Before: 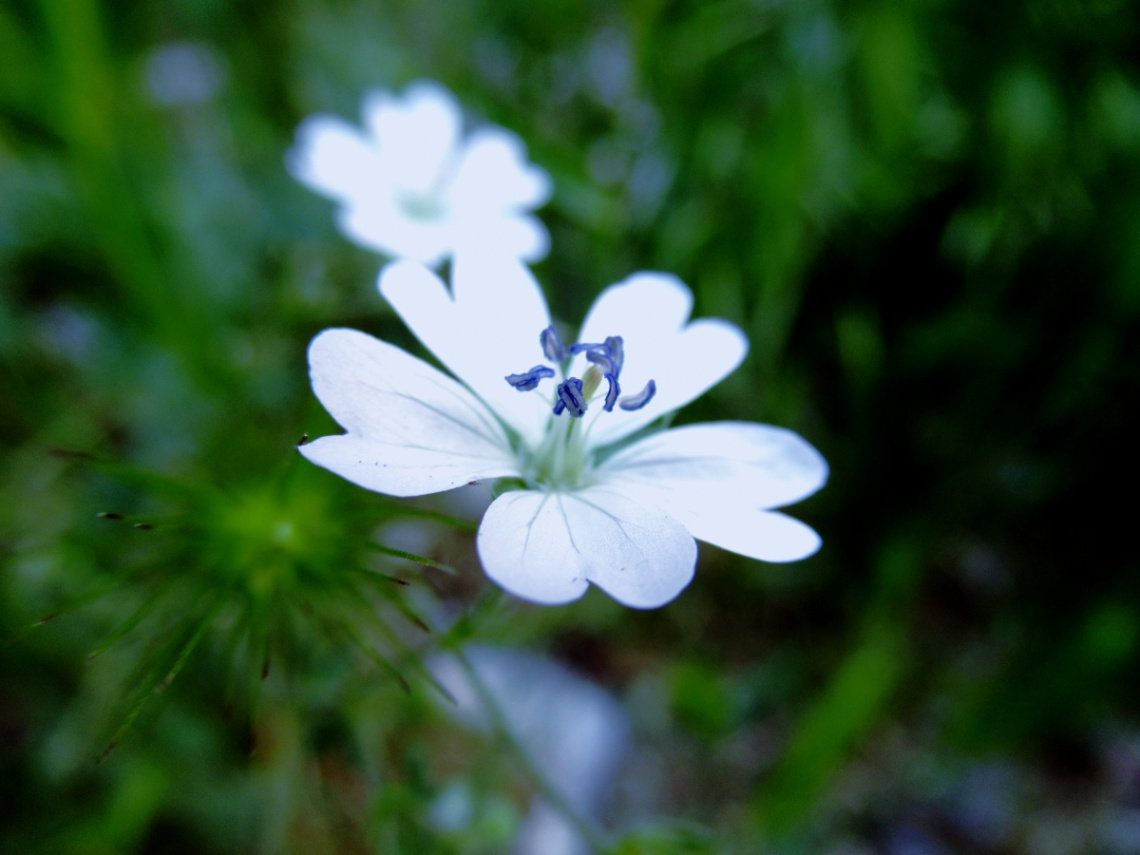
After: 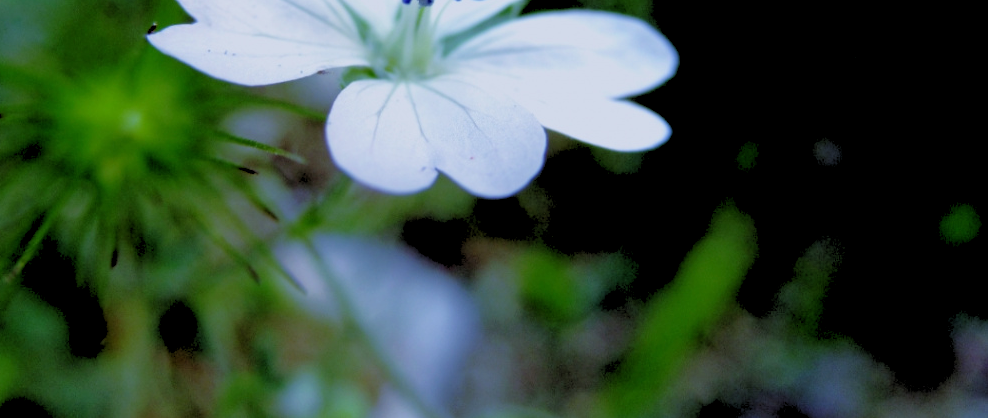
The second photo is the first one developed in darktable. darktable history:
crop and rotate: left 13.306%, top 48.129%, bottom 2.928%
rgb levels: preserve colors sum RGB, levels [[0.038, 0.433, 0.934], [0, 0.5, 1], [0, 0.5, 1]]
